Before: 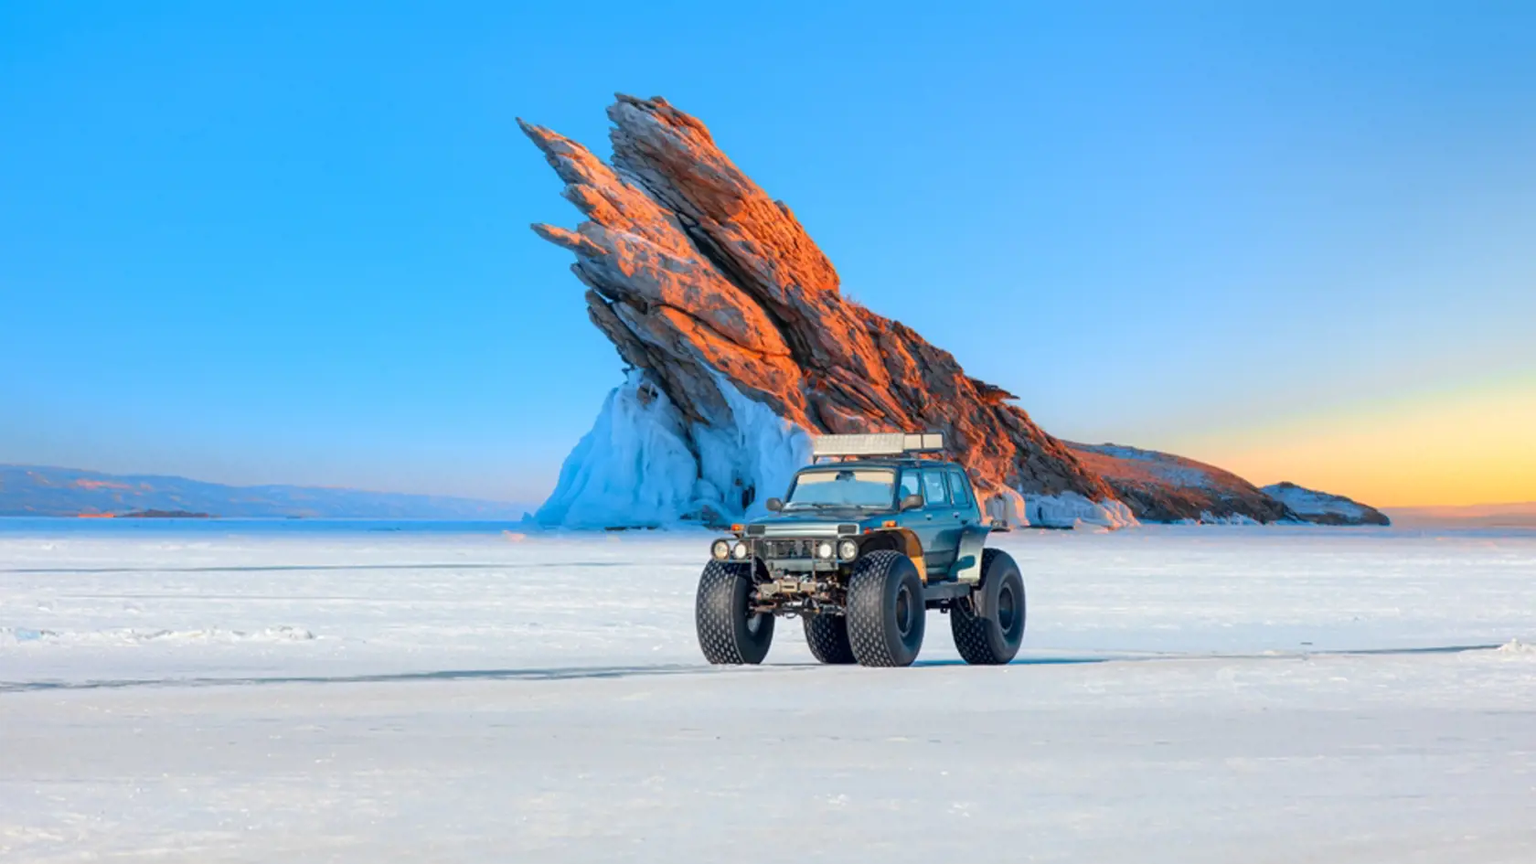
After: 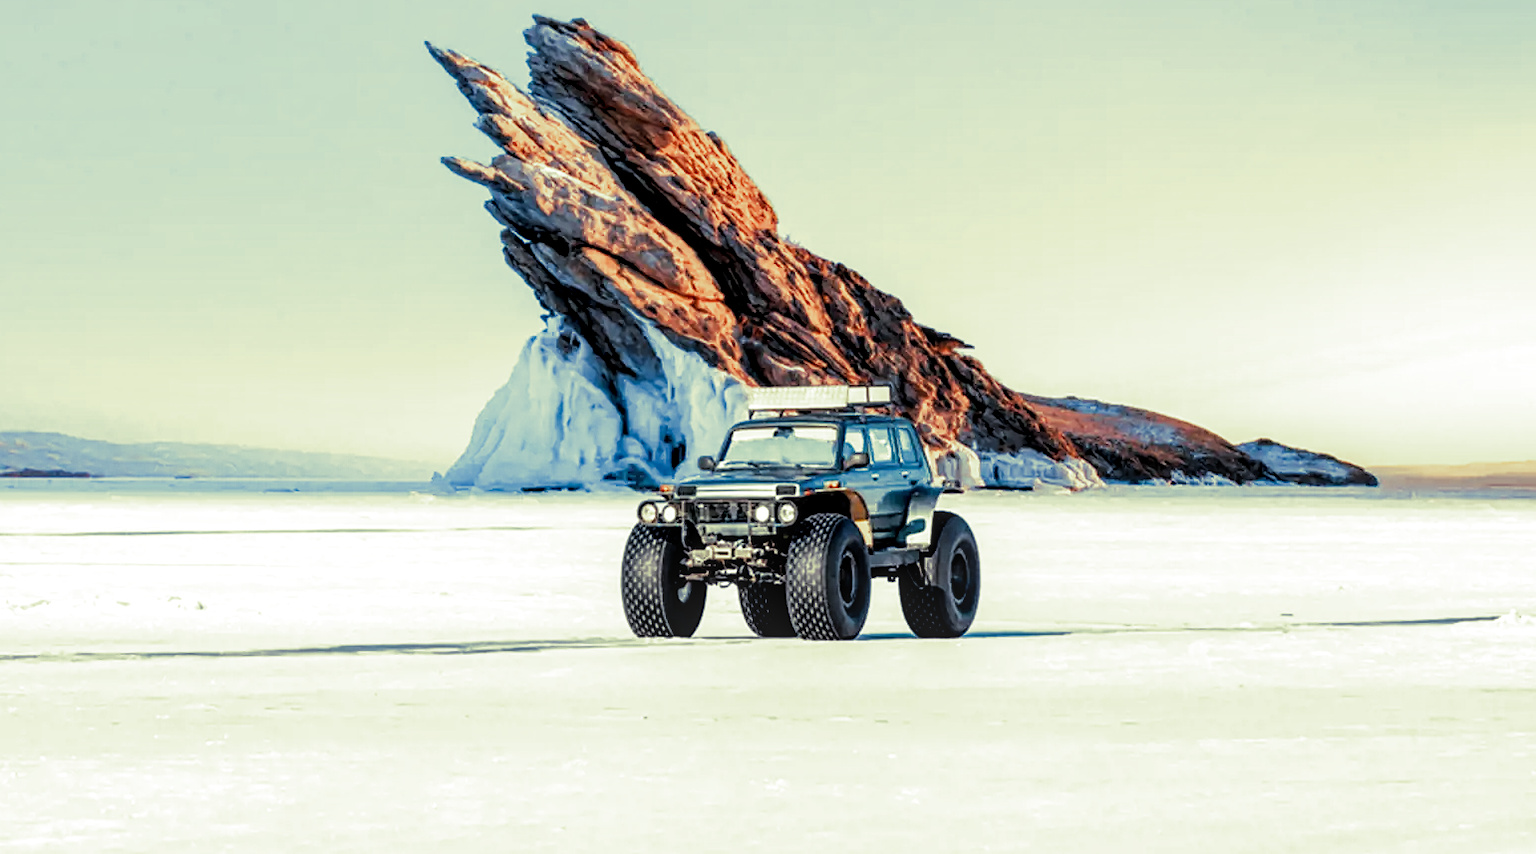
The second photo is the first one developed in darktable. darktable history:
split-toning: shadows › hue 290.82°, shadows › saturation 0.34, highlights › saturation 0.38, balance 0, compress 50%
local contrast: highlights 61%, detail 143%, midtone range 0.428
filmic rgb: black relative exposure -3.57 EV, white relative exposure 2.29 EV, hardness 3.41
crop and rotate: left 8.262%, top 9.226%
sharpen: amount 0.2
